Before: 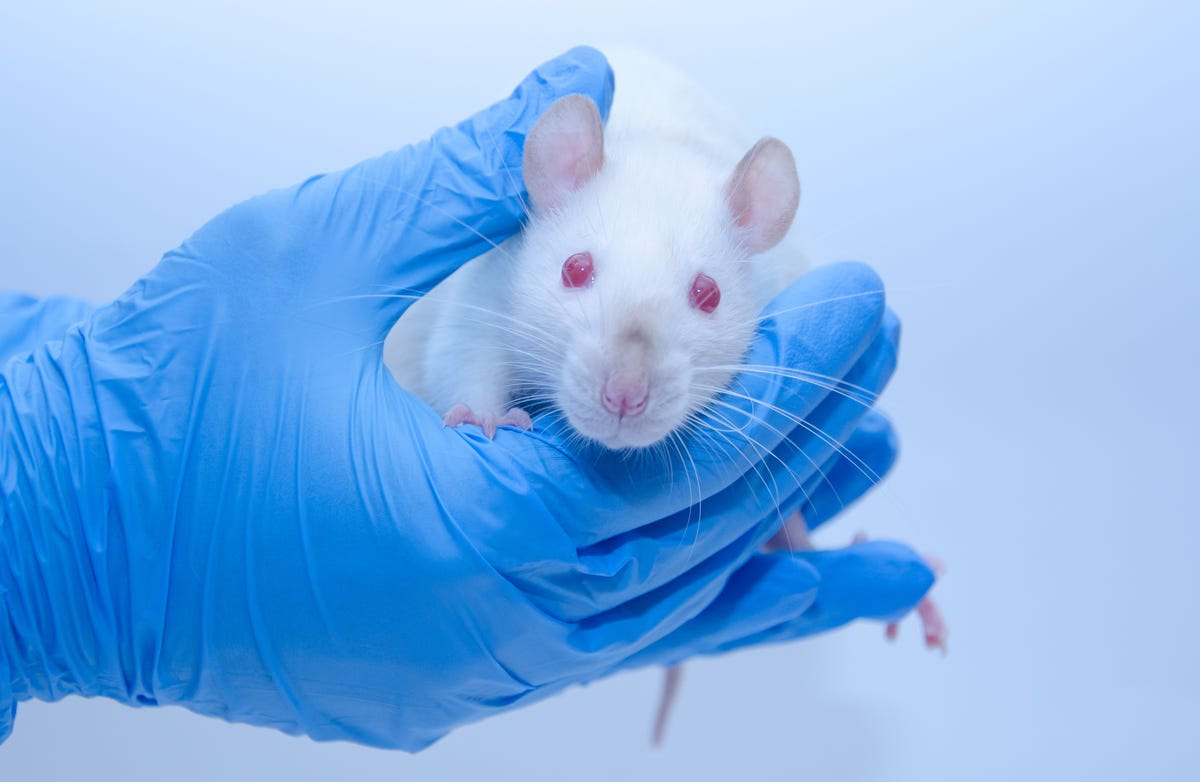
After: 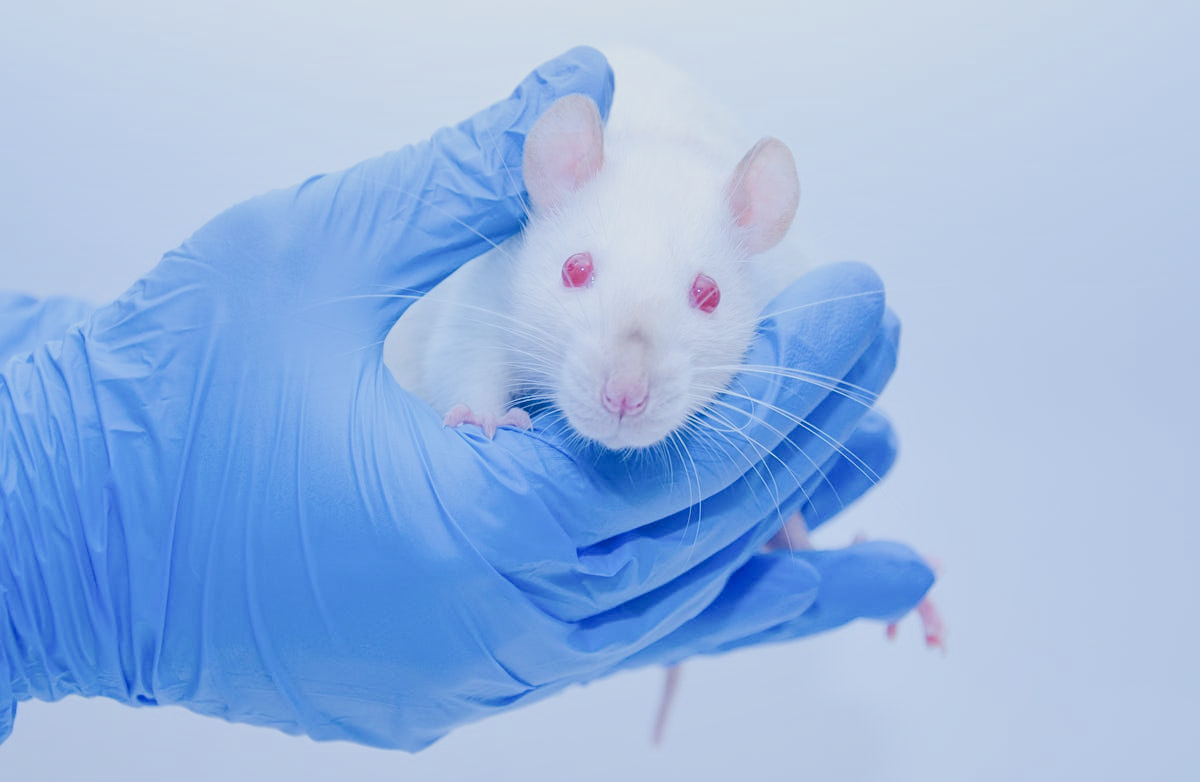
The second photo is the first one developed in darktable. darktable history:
shadows and highlights: shadows 36.71, highlights -27.43, soften with gaussian
sharpen: amount 0.2
exposure: exposure 1 EV, compensate highlight preservation false
filmic rgb: black relative exposure -7.36 EV, white relative exposure 5.06 EV, hardness 3.21
